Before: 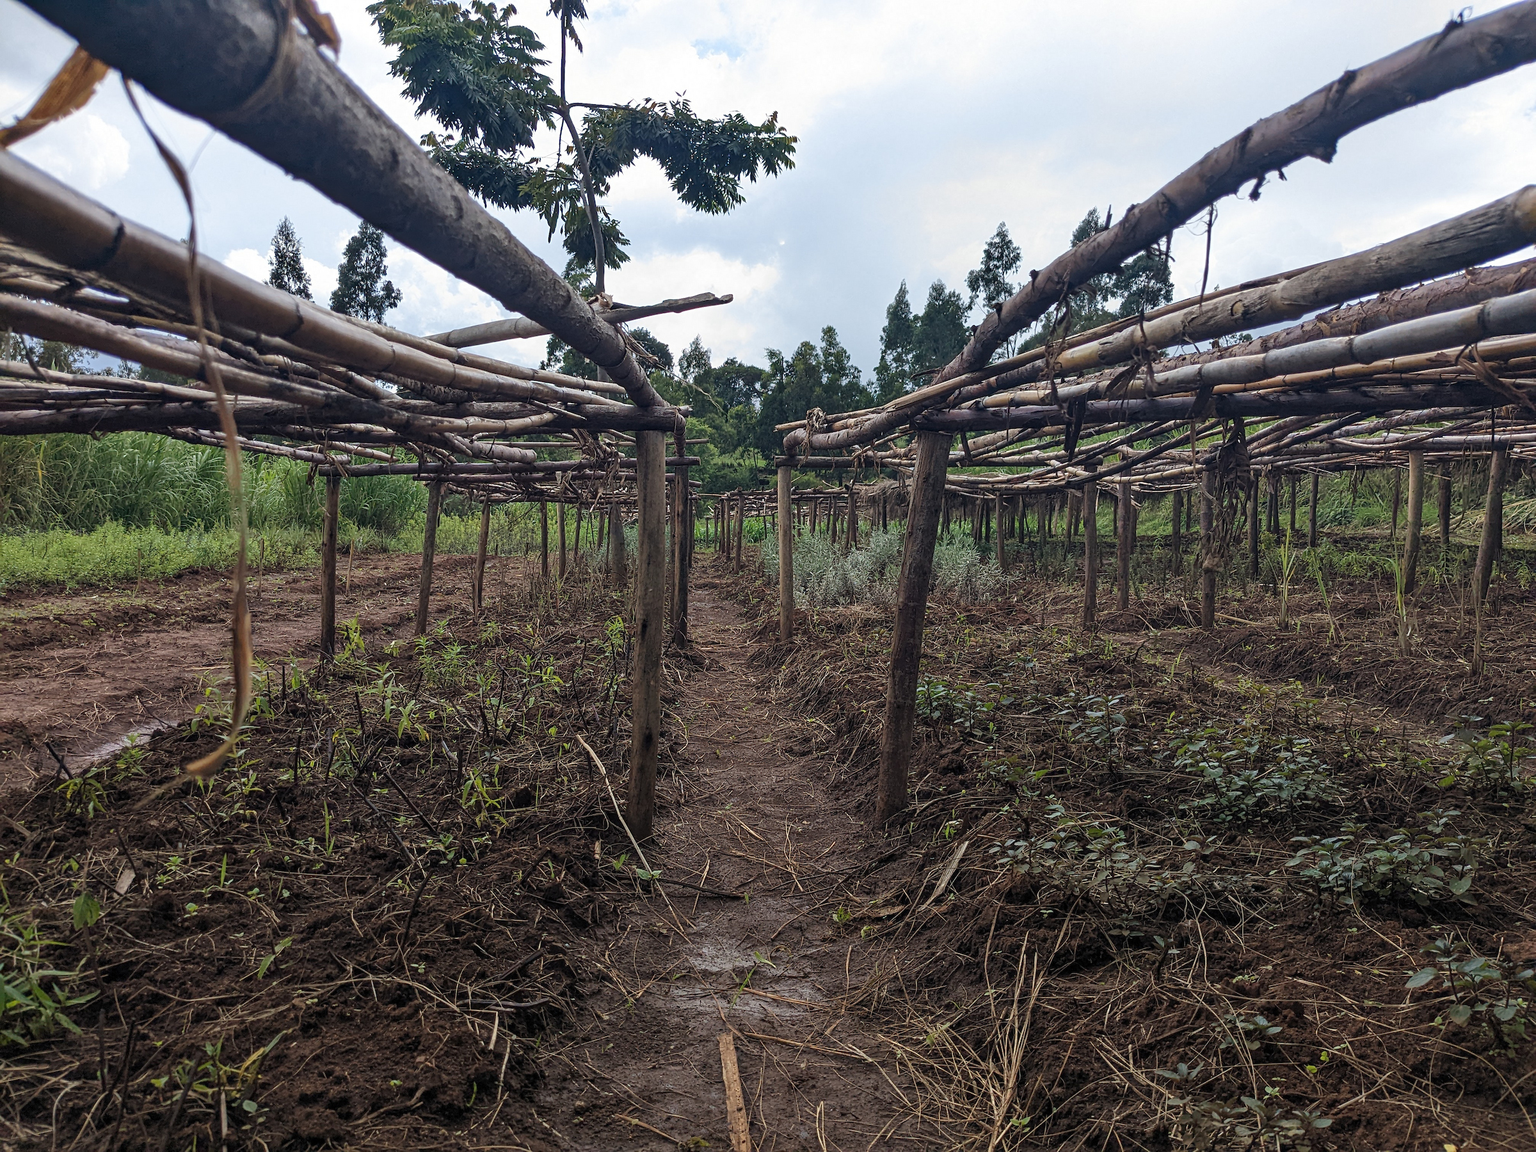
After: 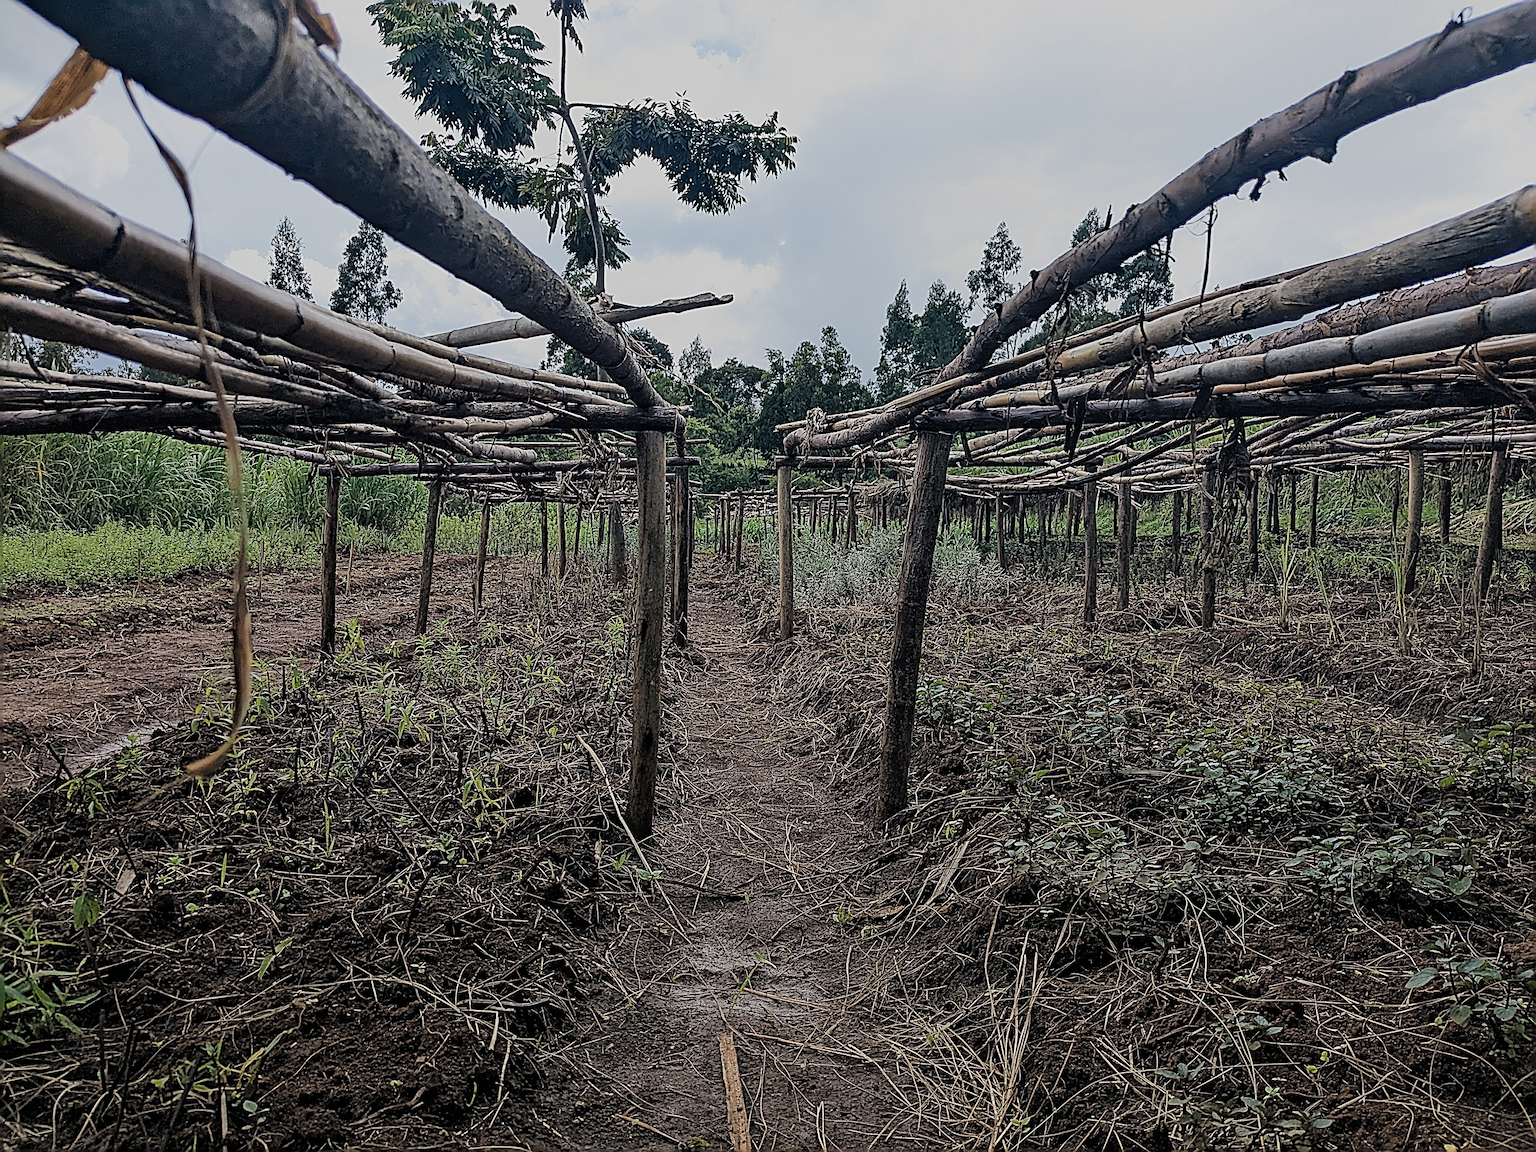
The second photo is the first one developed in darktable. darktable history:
color balance rgb: shadows lift › luminance -7.992%, shadows lift › chroma 2.173%, shadows lift › hue 200.35°, perceptual saturation grading › global saturation -3.025%, perceptual saturation grading › shadows -1.547%
filmic rgb: black relative exposure -7.08 EV, white relative exposure 5.34 EV, hardness 3.02
sharpen: amount 1.994
shadows and highlights: radius 126.55, shadows 21.24, highlights -22.5, low approximation 0.01
